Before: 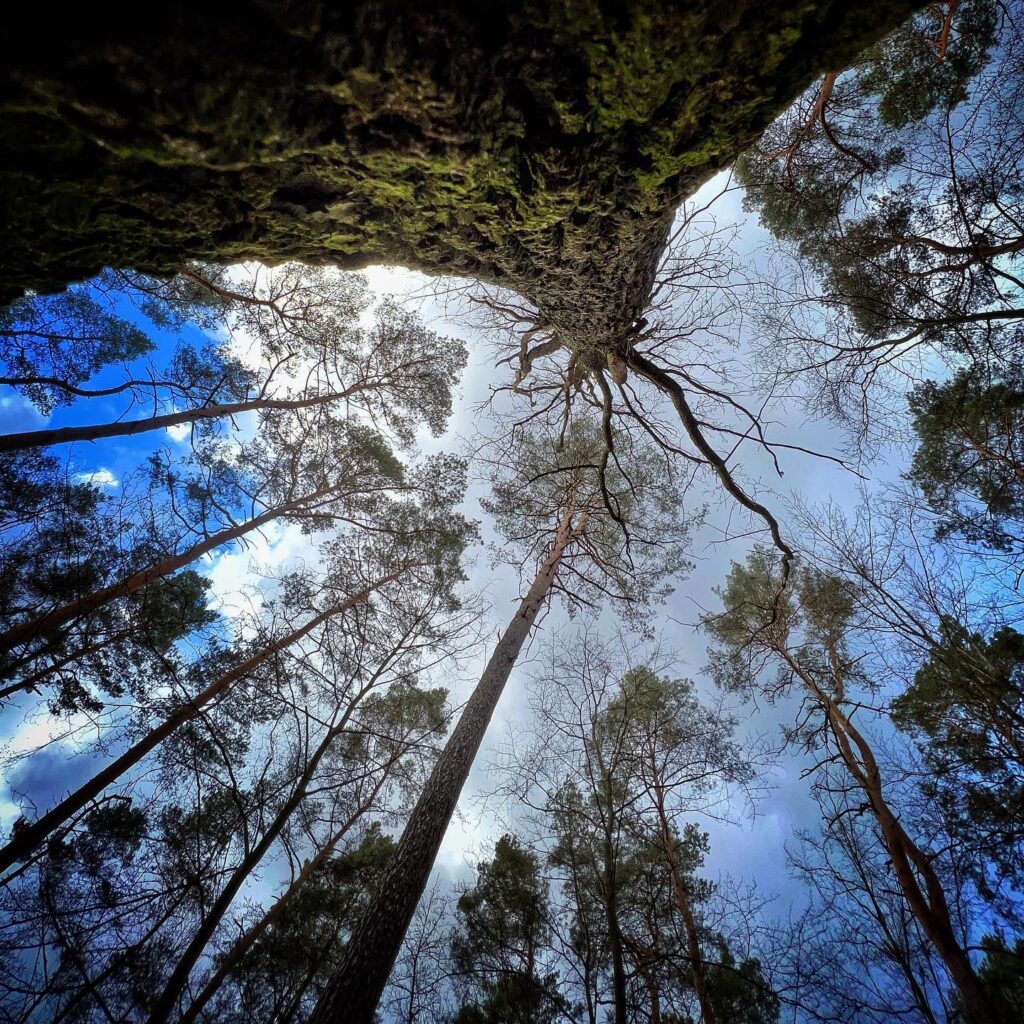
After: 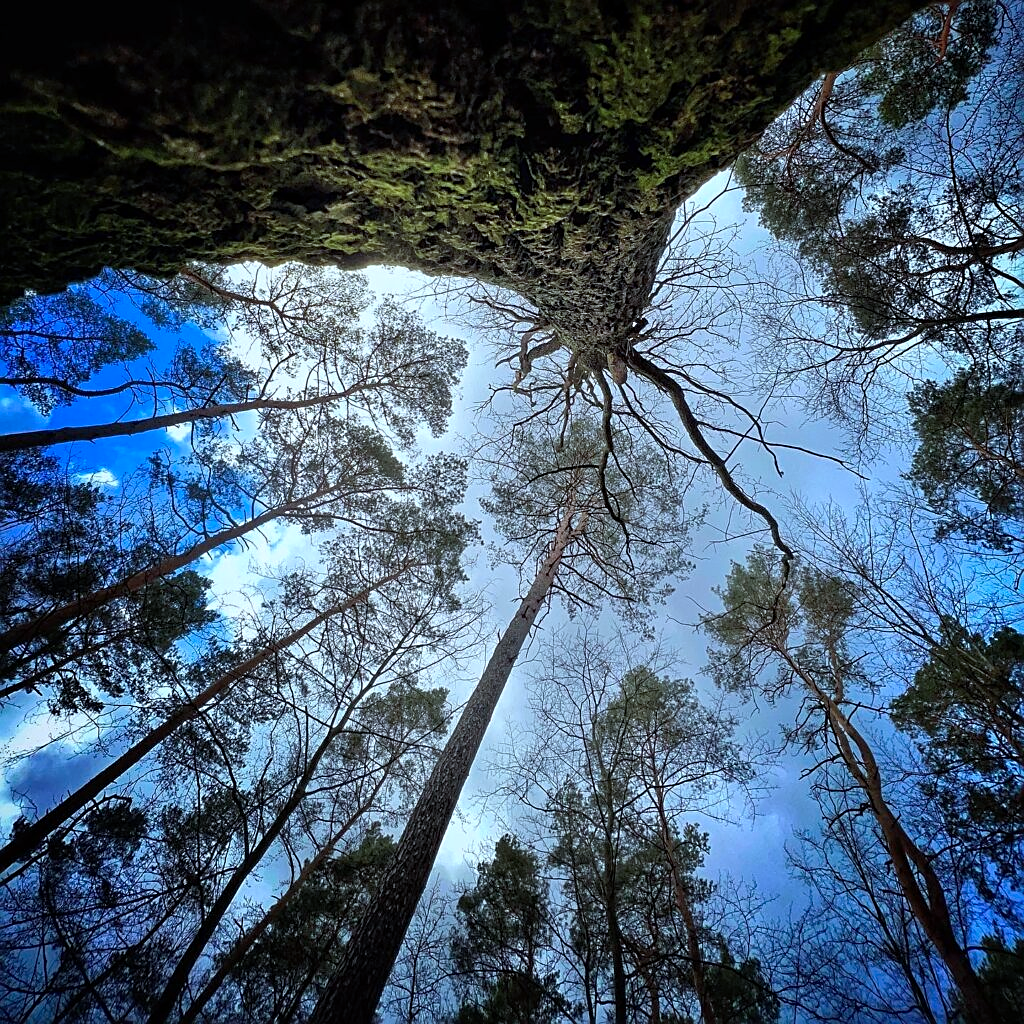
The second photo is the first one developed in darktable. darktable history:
sharpen: on, module defaults
color calibration: gray › normalize channels true, illuminant F (fluorescent), F source F9 (Cool White Deluxe 4150 K) – high CRI, x 0.374, y 0.373, temperature 4158.74 K, gamut compression 0.016
